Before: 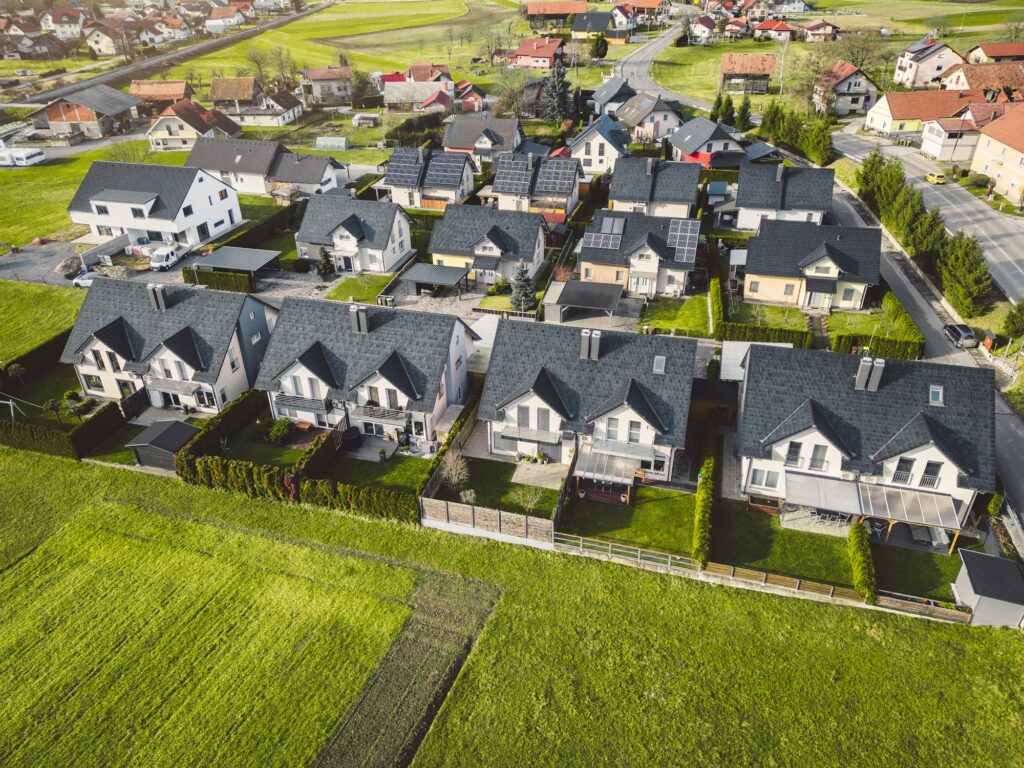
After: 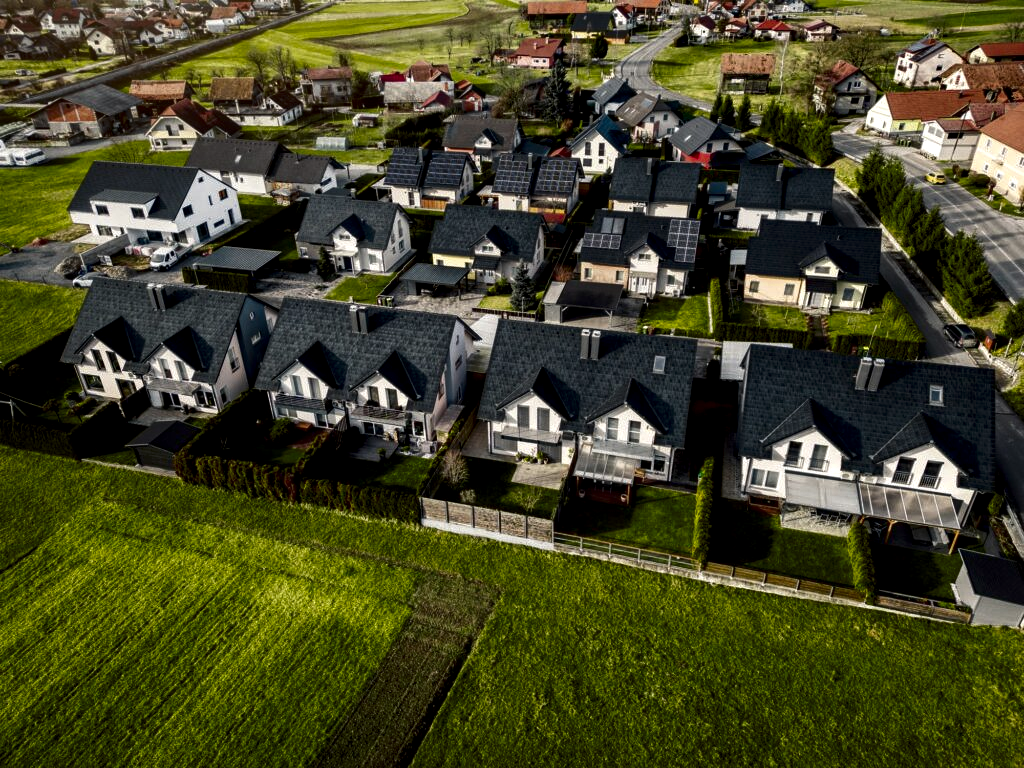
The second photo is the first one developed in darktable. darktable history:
contrast brightness saturation: brightness -0.52
local contrast: highlights 123%, shadows 126%, detail 140%, midtone range 0.254
